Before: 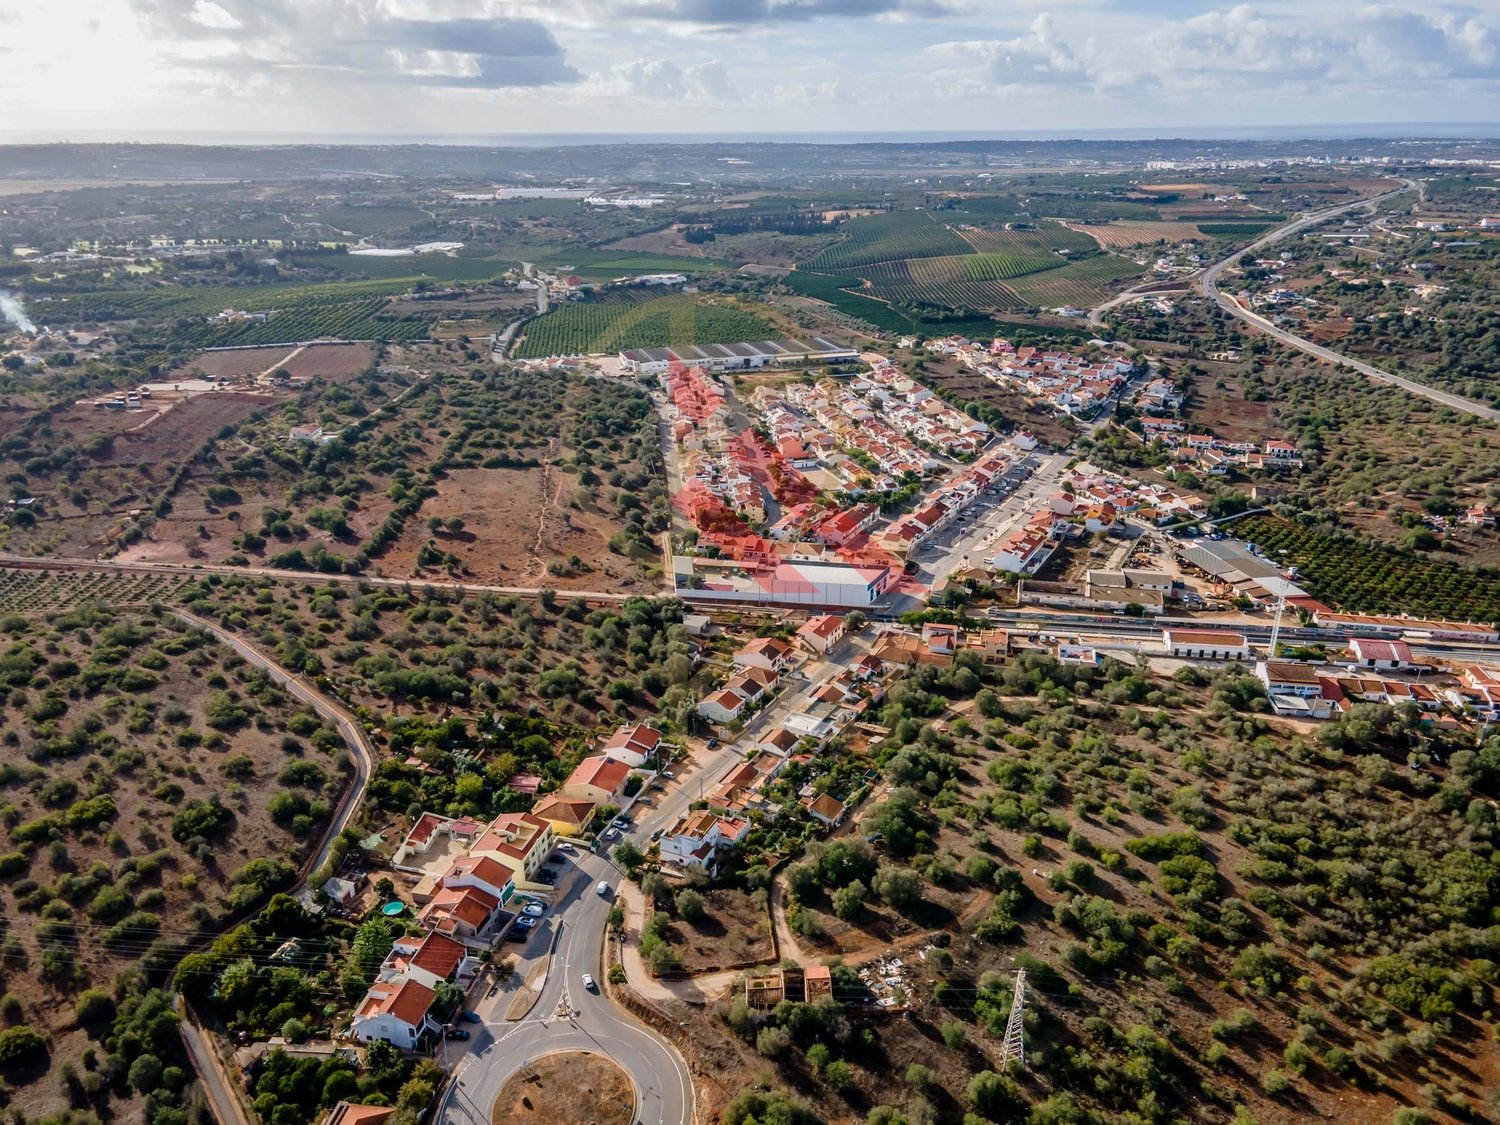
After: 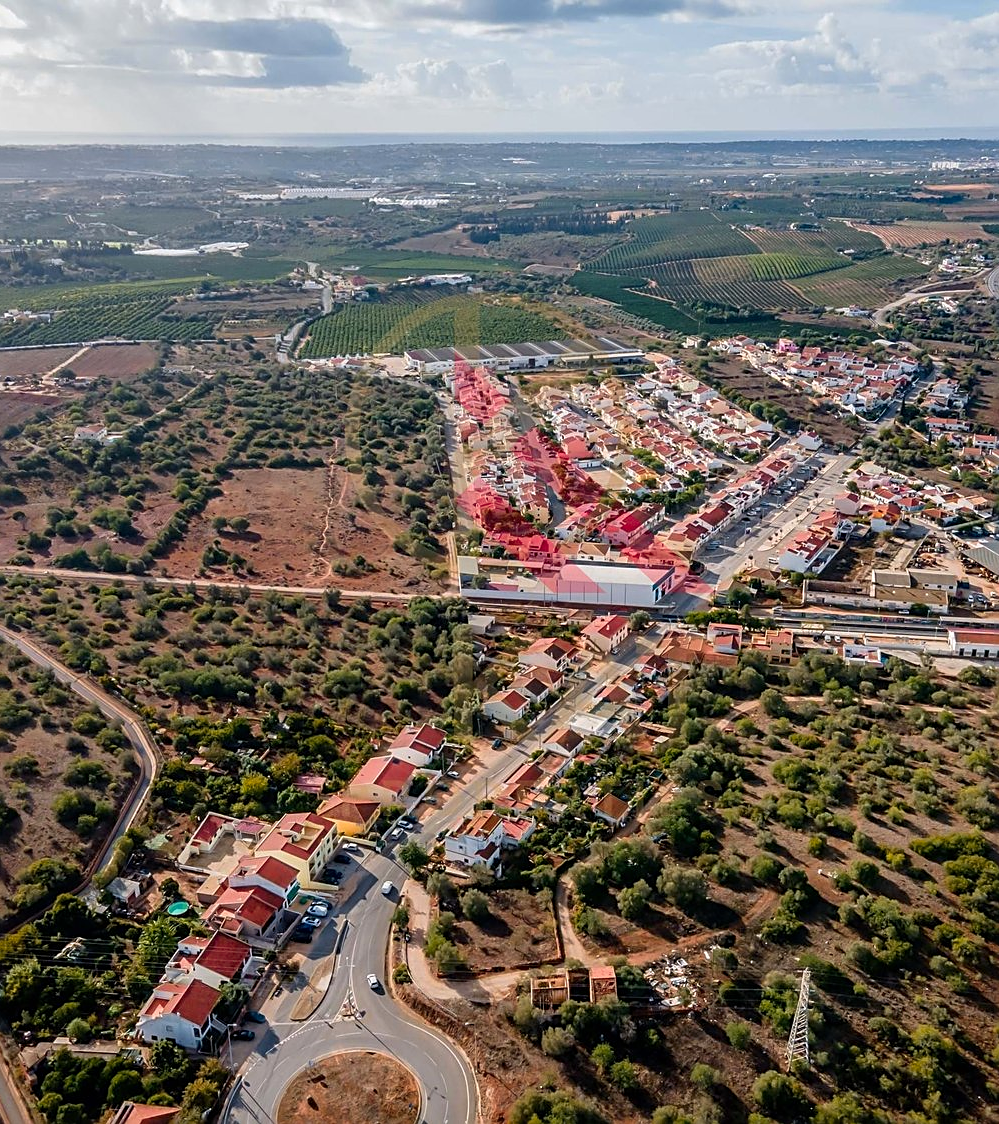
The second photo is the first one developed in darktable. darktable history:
crop and rotate: left 14.385%, right 18.948%
sharpen: on, module defaults
color zones: curves: ch1 [(0.235, 0.558) (0.75, 0.5)]; ch2 [(0.25, 0.462) (0.749, 0.457)], mix 25.94%
